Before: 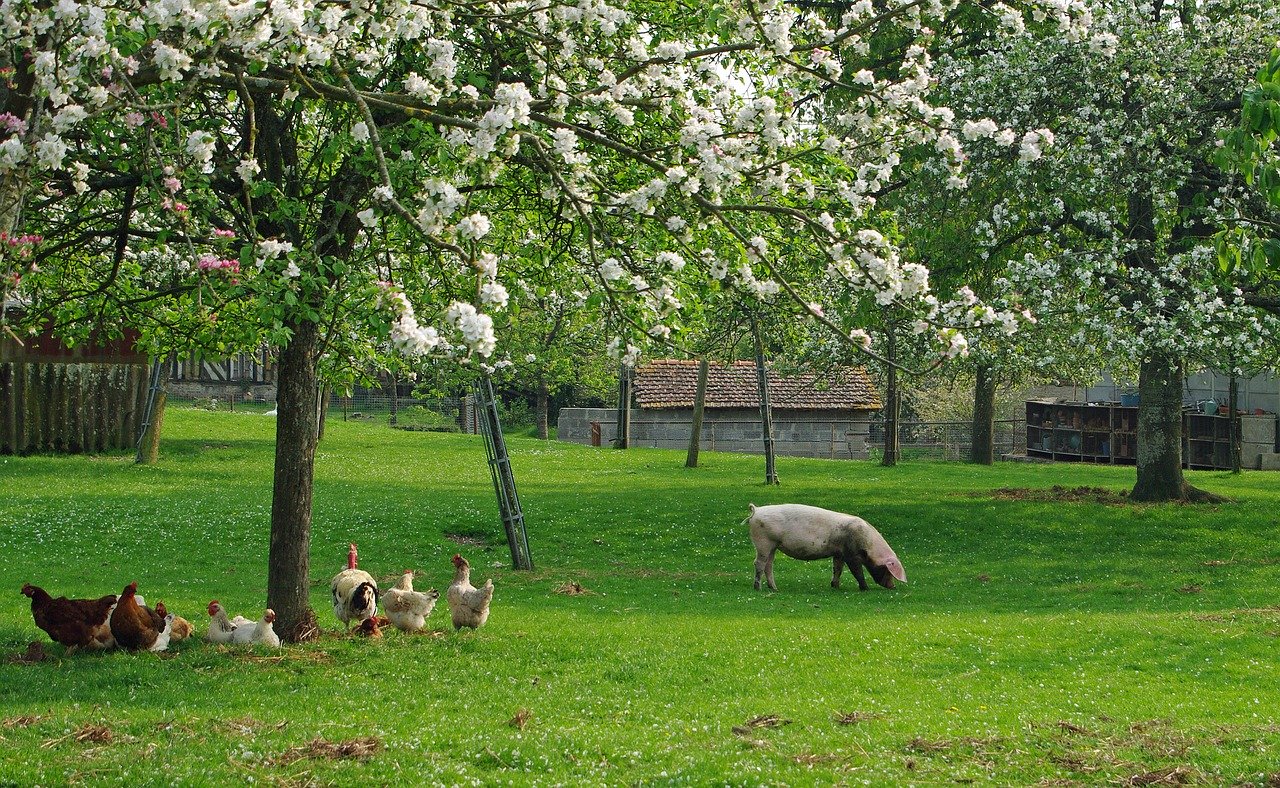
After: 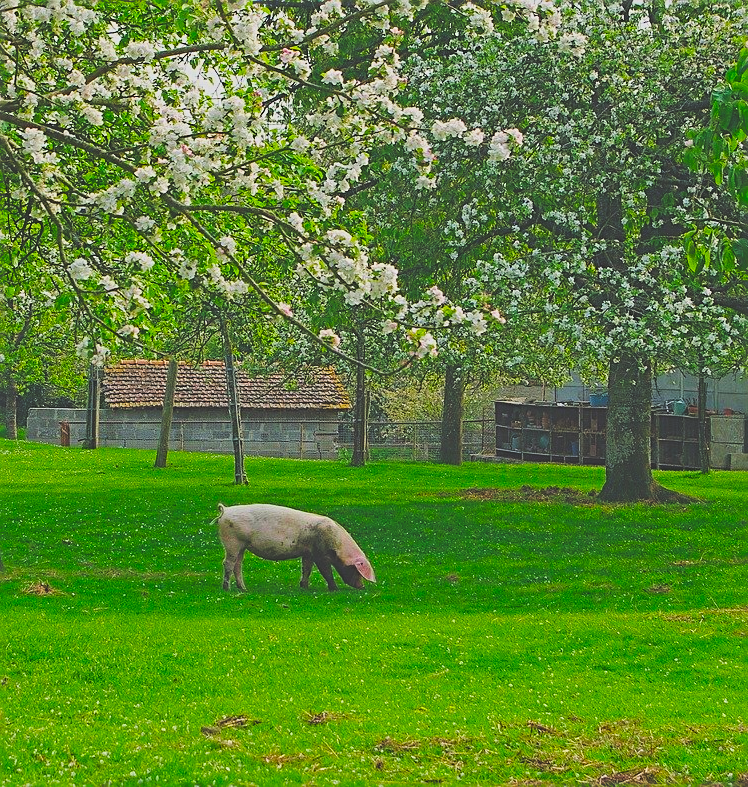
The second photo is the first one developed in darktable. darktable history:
exposure: black level correction -0.04, exposure 0.063 EV, compensate exposure bias true, compensate highlight preservation false
filmic rgb: black relative exposure -7.97 EV, white relative exposure 4.03 EV, hardness 4.13
crop: left 41.518%
sharpen: on, module defaults
color balance rgb: global offset › luminance 0.276%, global offset › hue 168.95°, perceptual saturation grading › global saturation 31.107%
contrast brightness saturation: saturation 0.51
